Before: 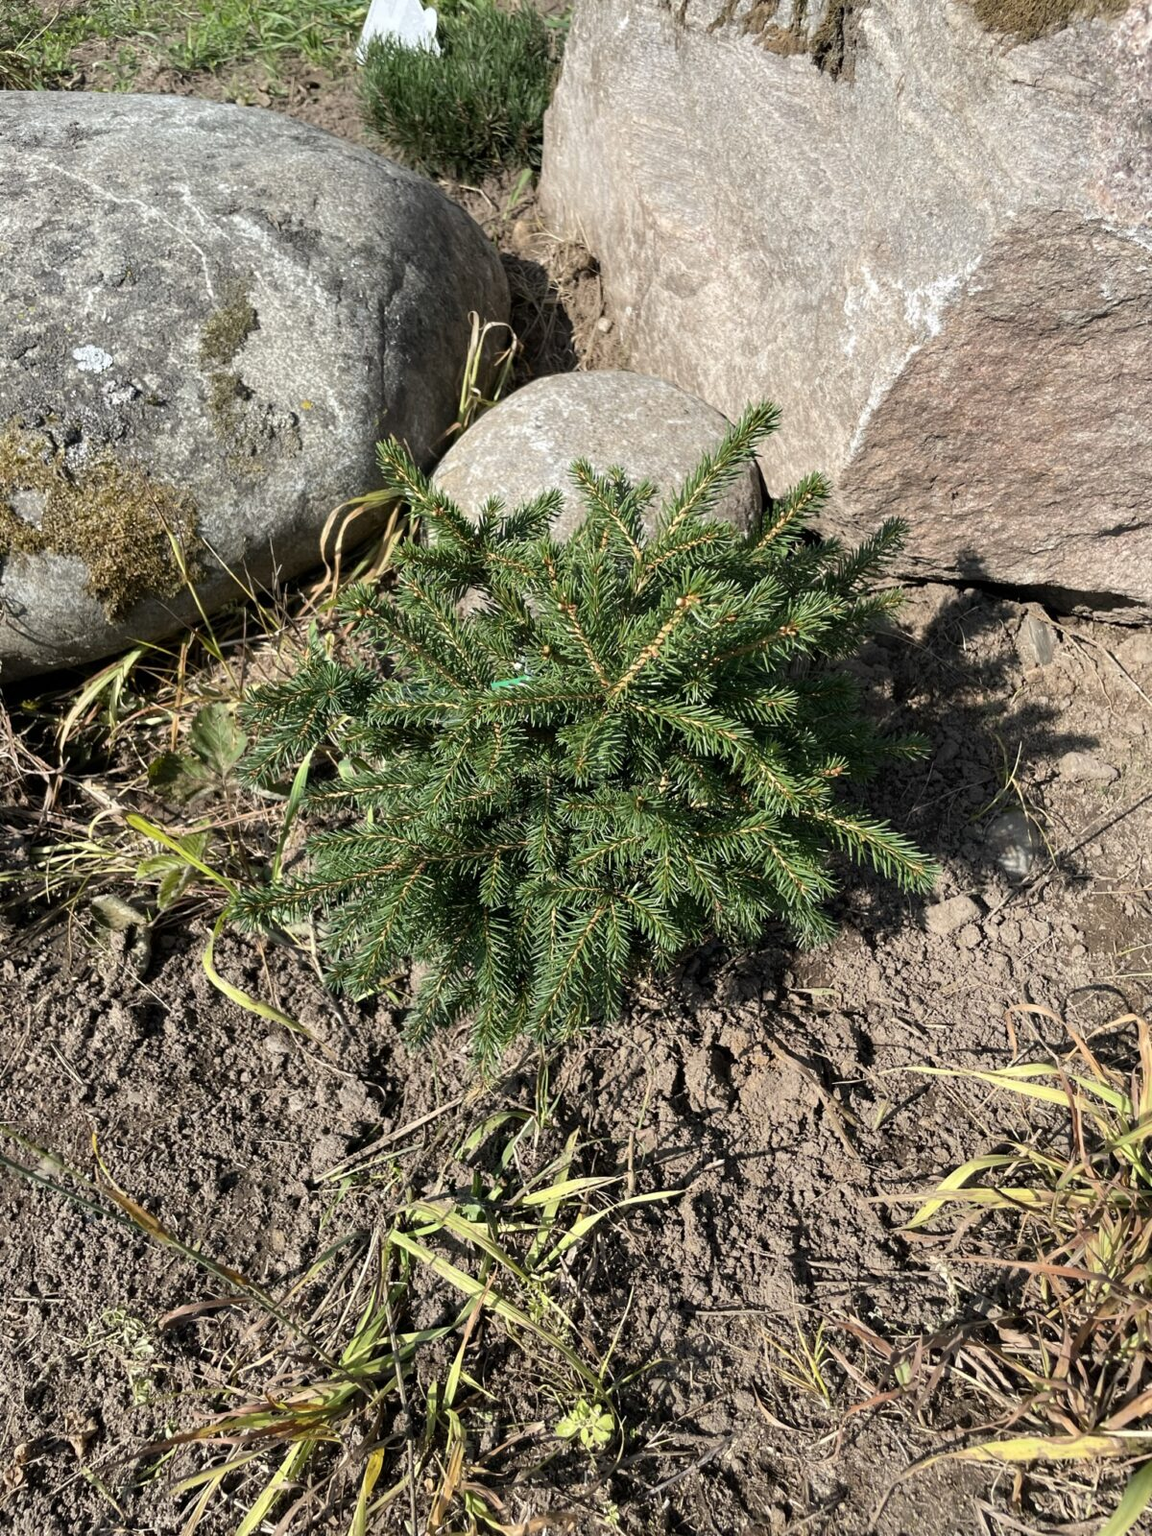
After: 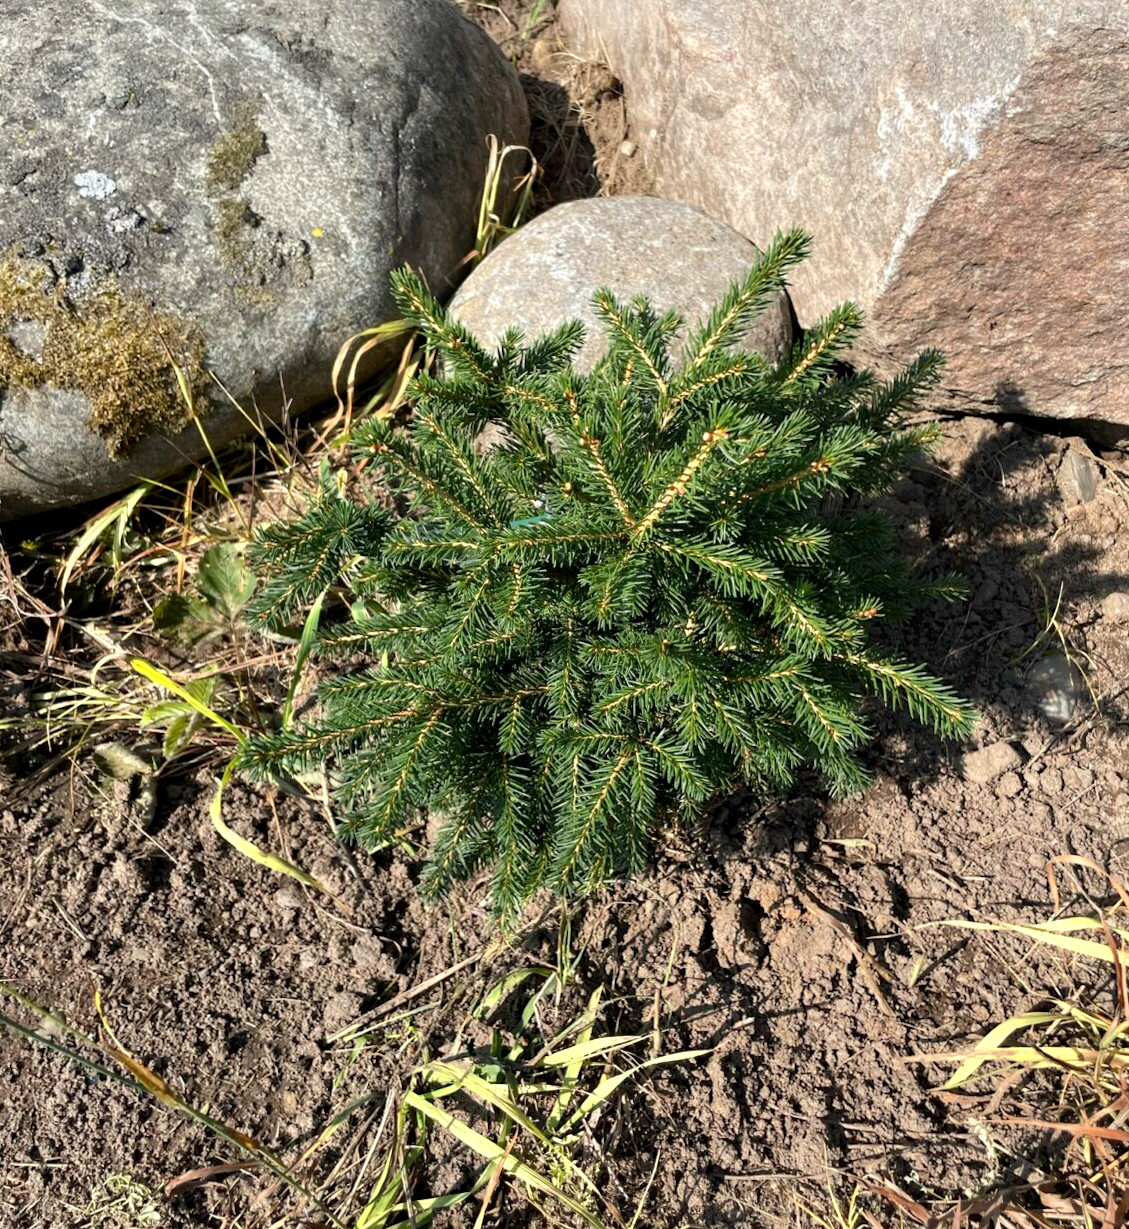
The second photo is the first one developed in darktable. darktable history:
exposure: black level correction 0.002, compensate highlight preservation false
crop and rotate: angle 0.085°, top 11.826%, right 5.676%, bottom 11.159%
color zones: curves: ch0 [(0.004, 0.305) (0.261, 0.623) (0.389, 0.399) (0.708, 0.571) (0.947, 0.34)]; ch1 [(0.025, 0.645) (0.229, 0.584) (0.326, 0.551) (0.484, 0.262) (0.757, 0.643)]
